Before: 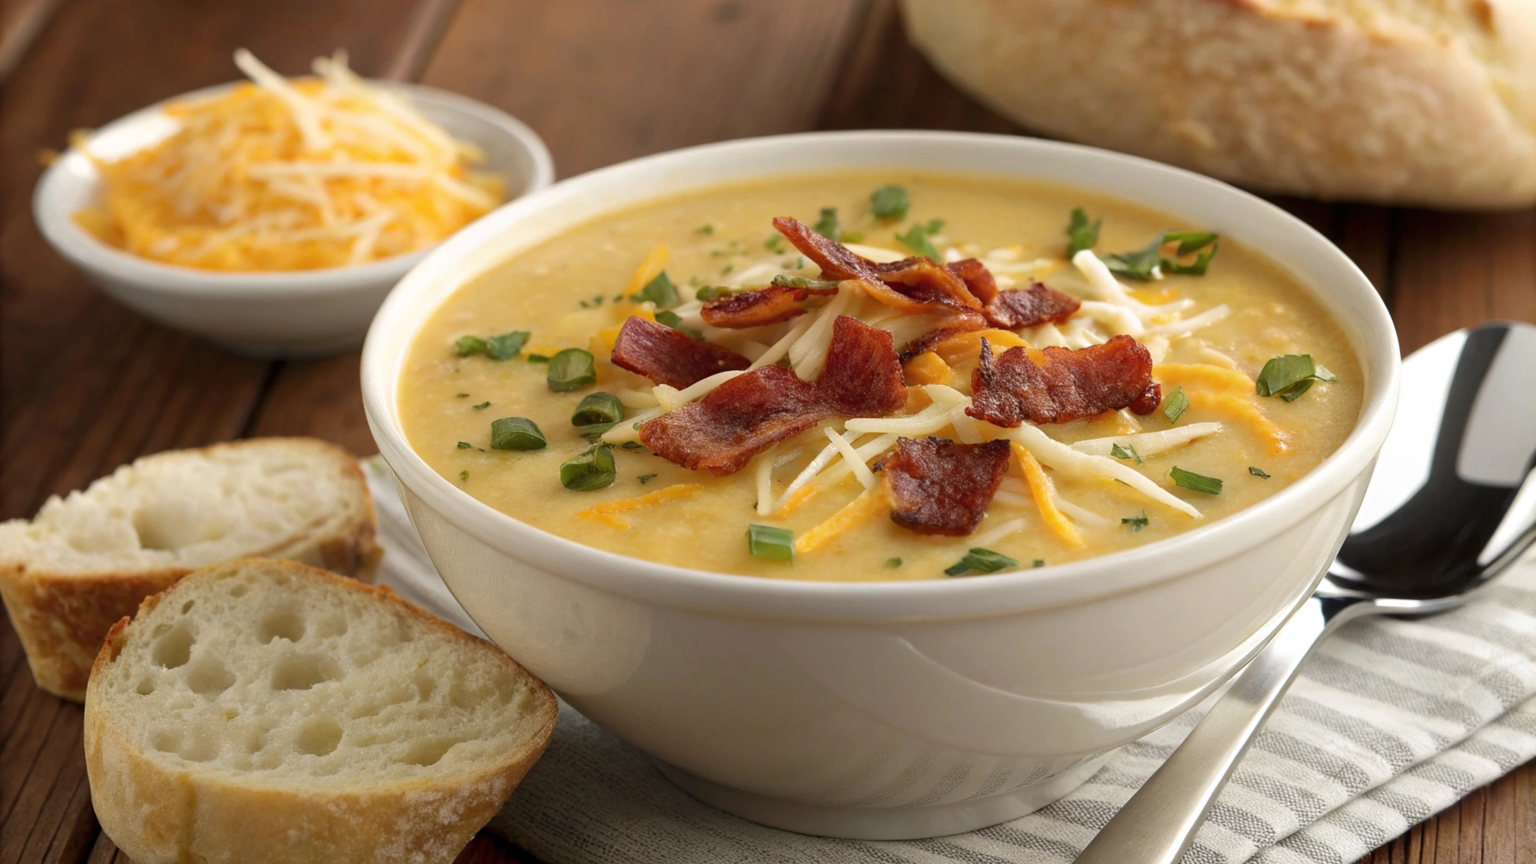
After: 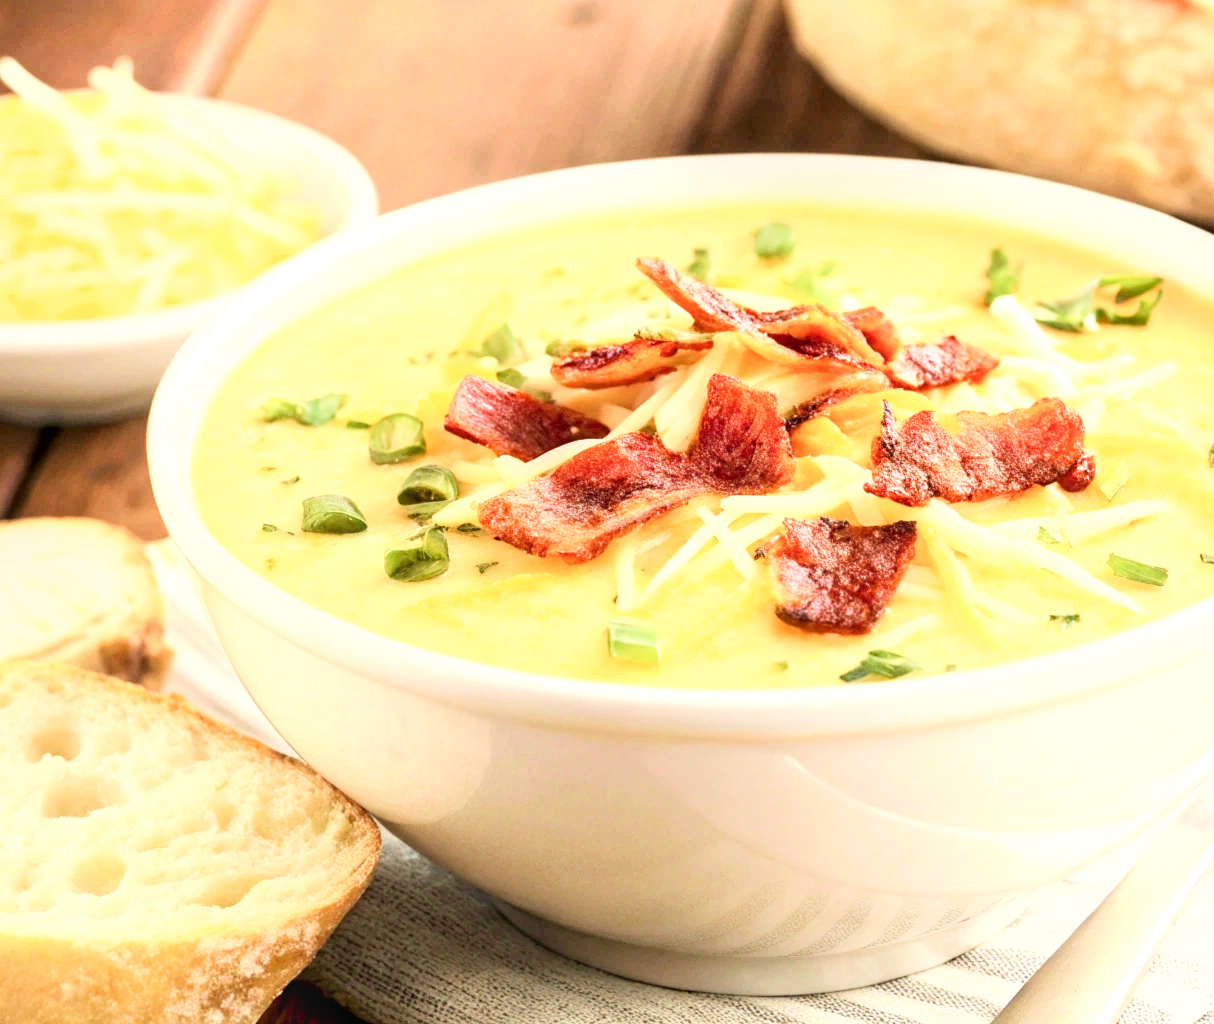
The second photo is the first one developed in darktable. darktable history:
velvia: on, module defaults
base curve: curves: ch0 [(0, 0) (0.005, 0.002) (0.15, 0.3) (0.4, 0.7) (0.75, 0.95) (1, 1)]
crop: left 15.42%, right 17.875%
local contrast: on, module defaults
exposure: black level correction 0.001, exposure 1.307 EV, compensate exposure bias true, compensate highlight preservation false
shadows and highlights: shadows -31.78, highlights 29.67
color balance rgb: perceptual saturation grading › global saturation -1.73%, perceptual saturation grading › highlights -7.029%, perceptual saturation grading › mid-tones 7.612%, perceptual saturation grading › shadows 4.47%
